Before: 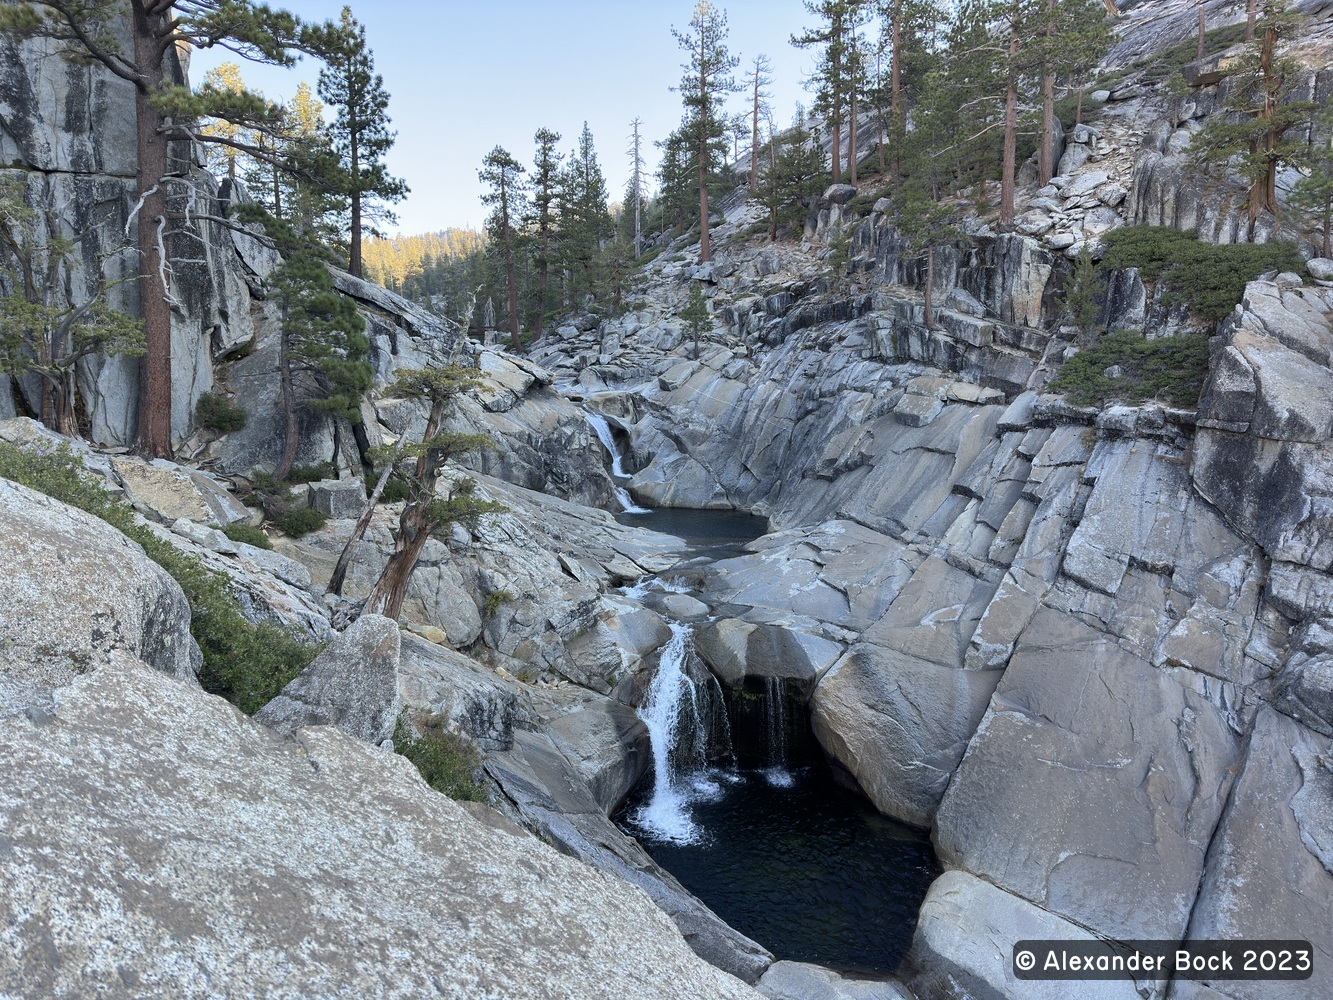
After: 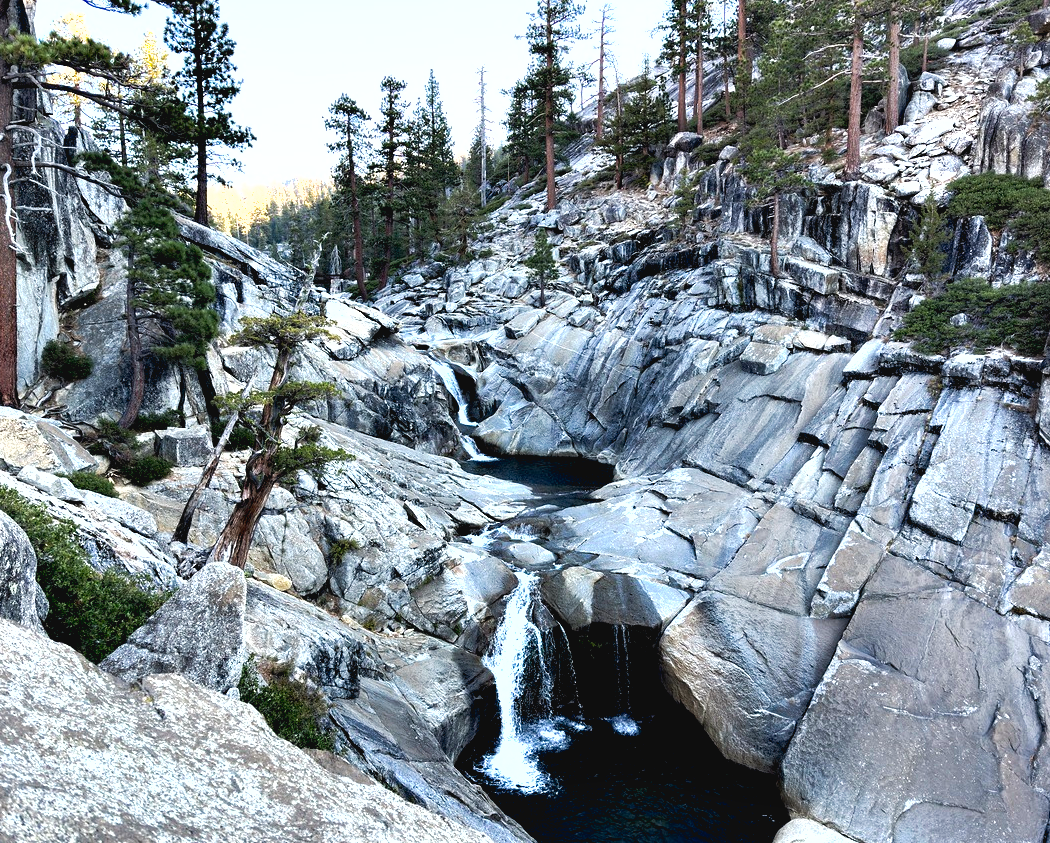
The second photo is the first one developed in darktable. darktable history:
crop: left 11.598%, top 5.233%, right 9.577%, bottom 10.453%
color correction: highlights b* 0.03, saturation 1.07
shadows and highlights: on, module defaults
tone curve: curves: ch0 [(0.016, 0.023) (0.248, 0.252) (0.732, 0.797) (1, 1)], preserve colors none
contrast equalizer: y [[0.6 ×6], [0.55 ×6], [0 ×6], [0 ×6], [0 ×6]]
tone equalizer: -8 EV -0.713 EV, -7 EV -0.698 EV, -6 EV -0.635 EV, -5 EV -0.371 EV, -3 EV 0.371 EV, -2 EV 0.6 EV, -1 EV 0.684 EV, +0 EV 0.741 EV, edges refinement/feathering 500, mask exposure compensation -1.57 EV, preserve details no
